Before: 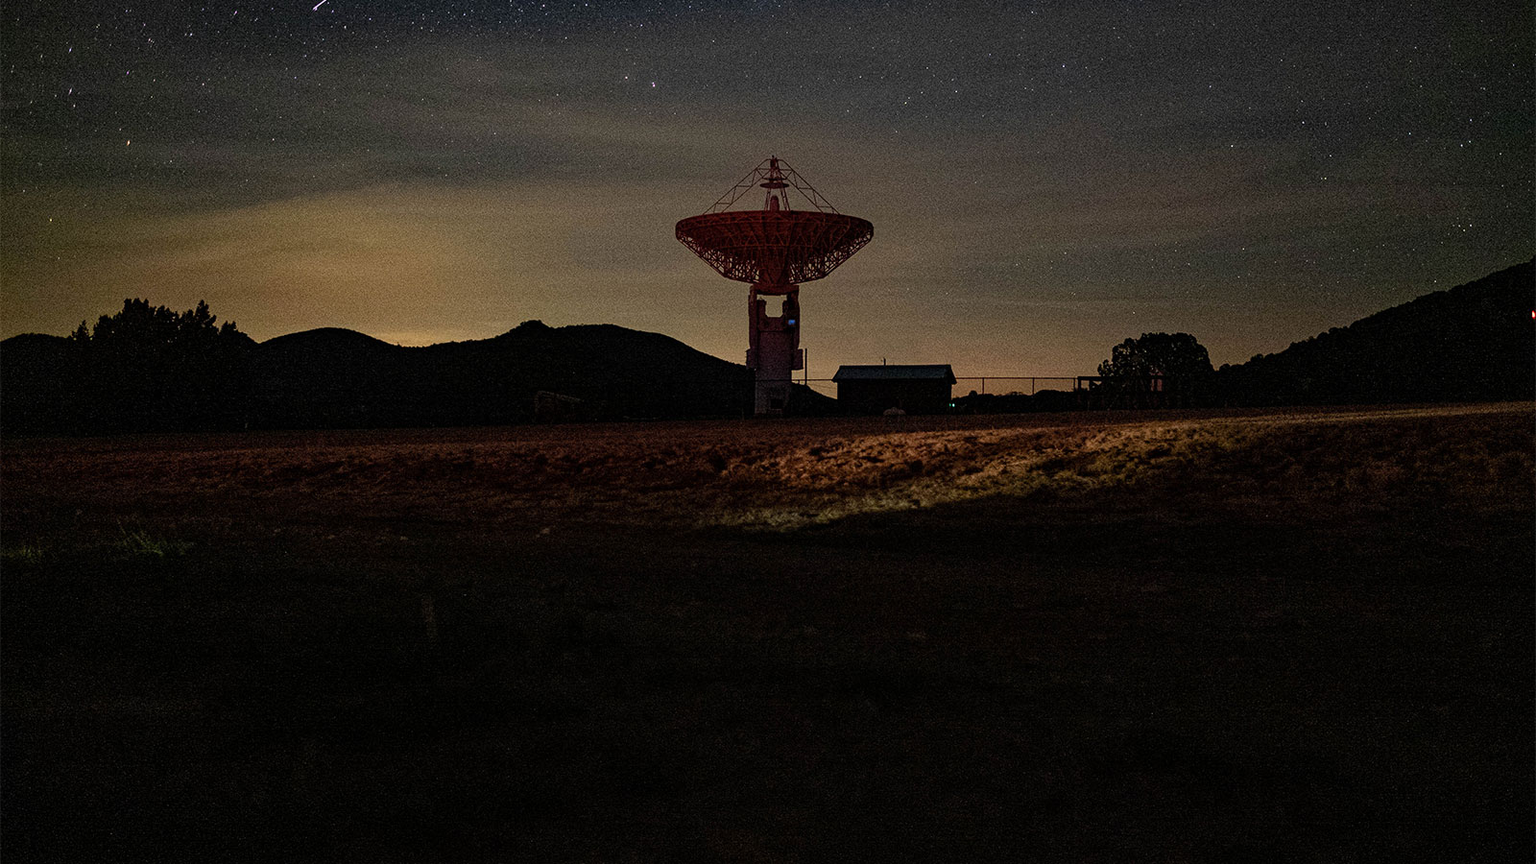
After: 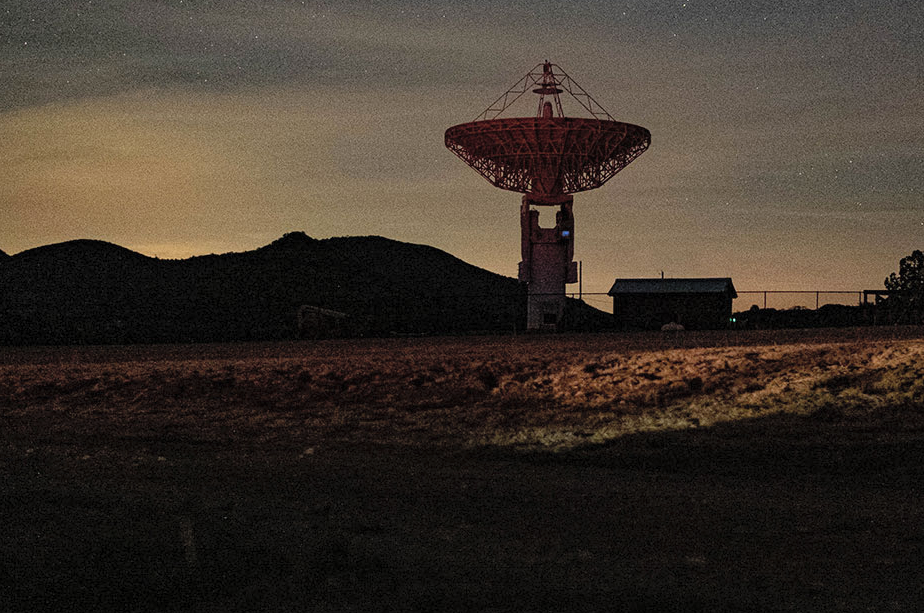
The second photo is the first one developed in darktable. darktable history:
crop: left 16.189%, top 11.365%, right 26.043%, bottom 20.419%
exposure: compensate exposure bias true, compensate highlight preservation false
contrast brightness saturation: brightness 0.152
